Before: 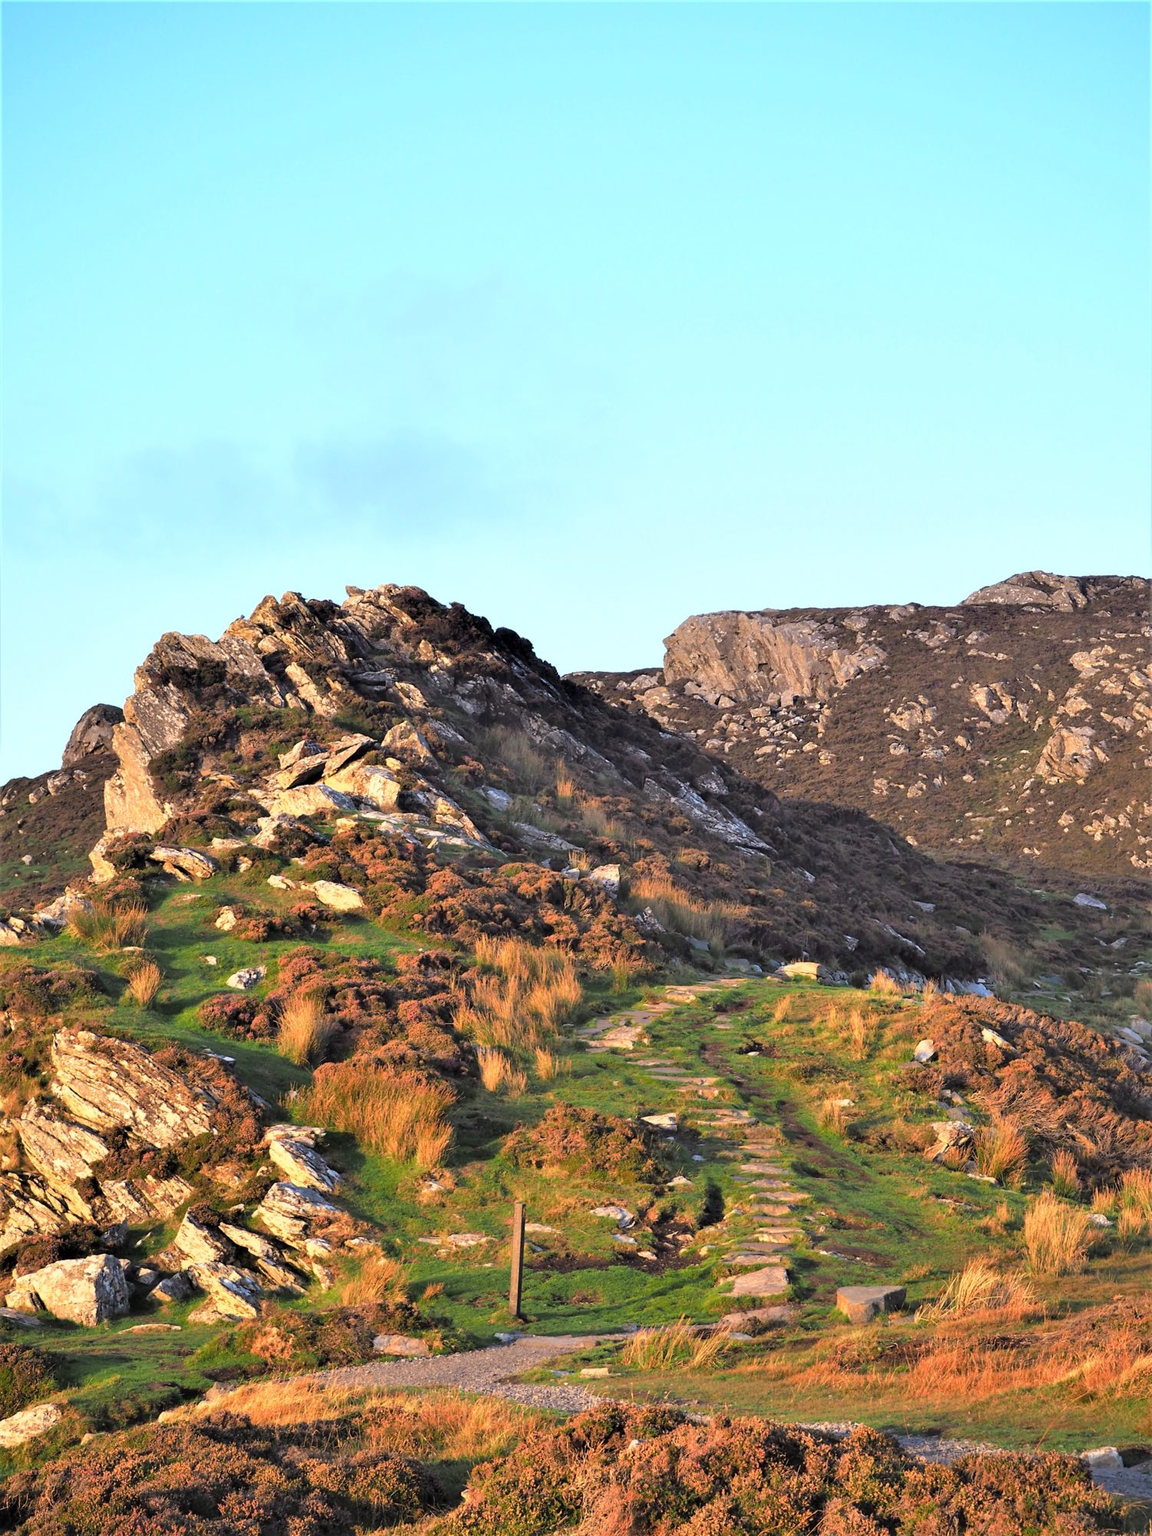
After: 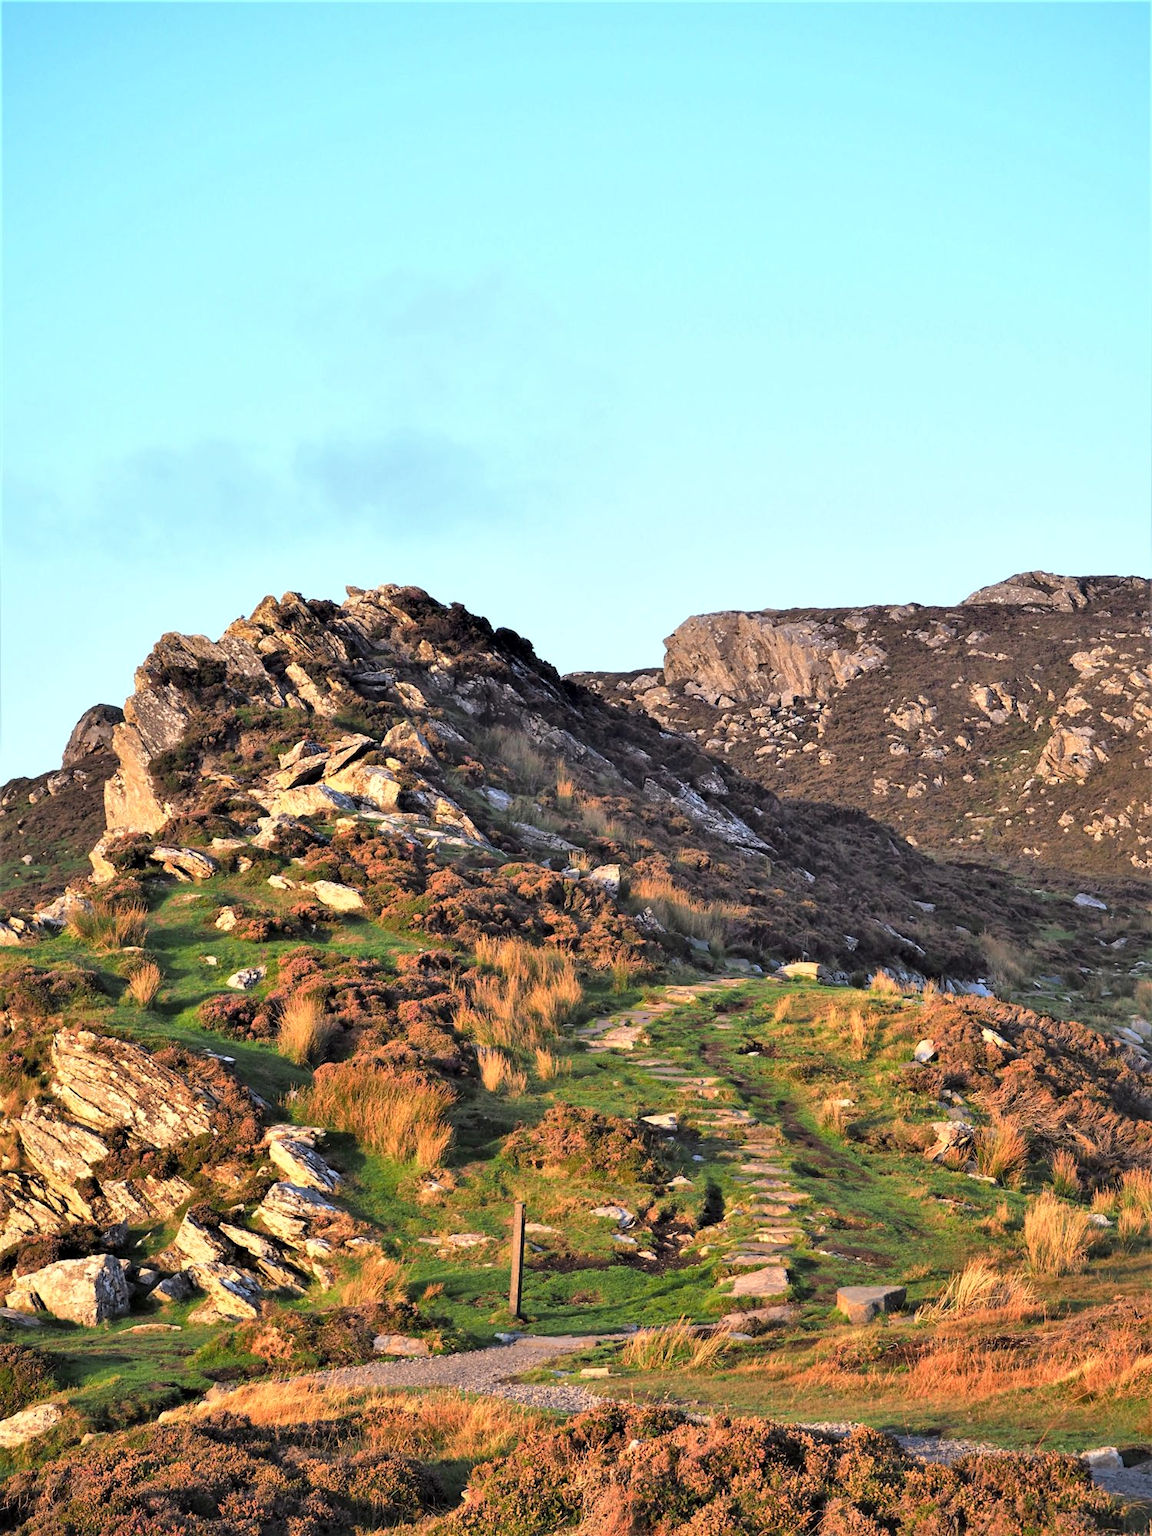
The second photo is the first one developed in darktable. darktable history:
local contrast: mode bilateral grid, contrast 20, coarseness 50, detail 132%, midtone range 0.2
